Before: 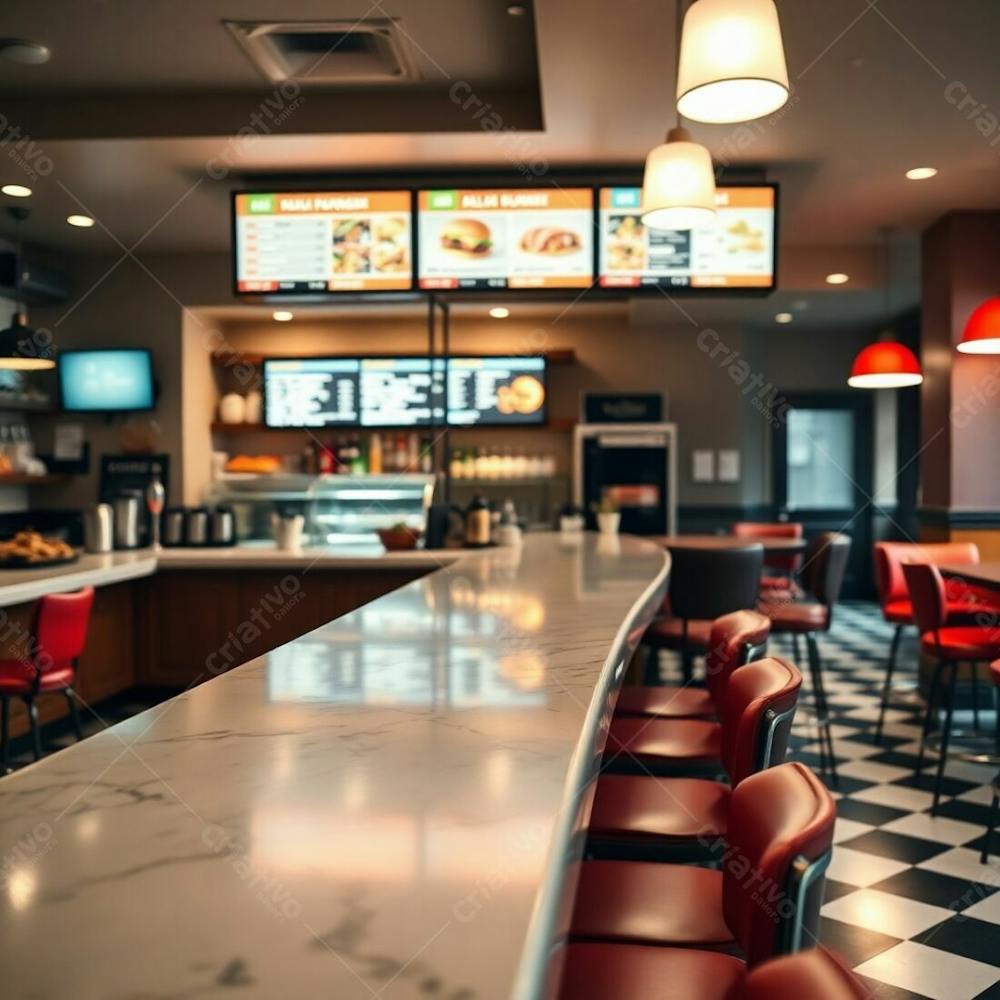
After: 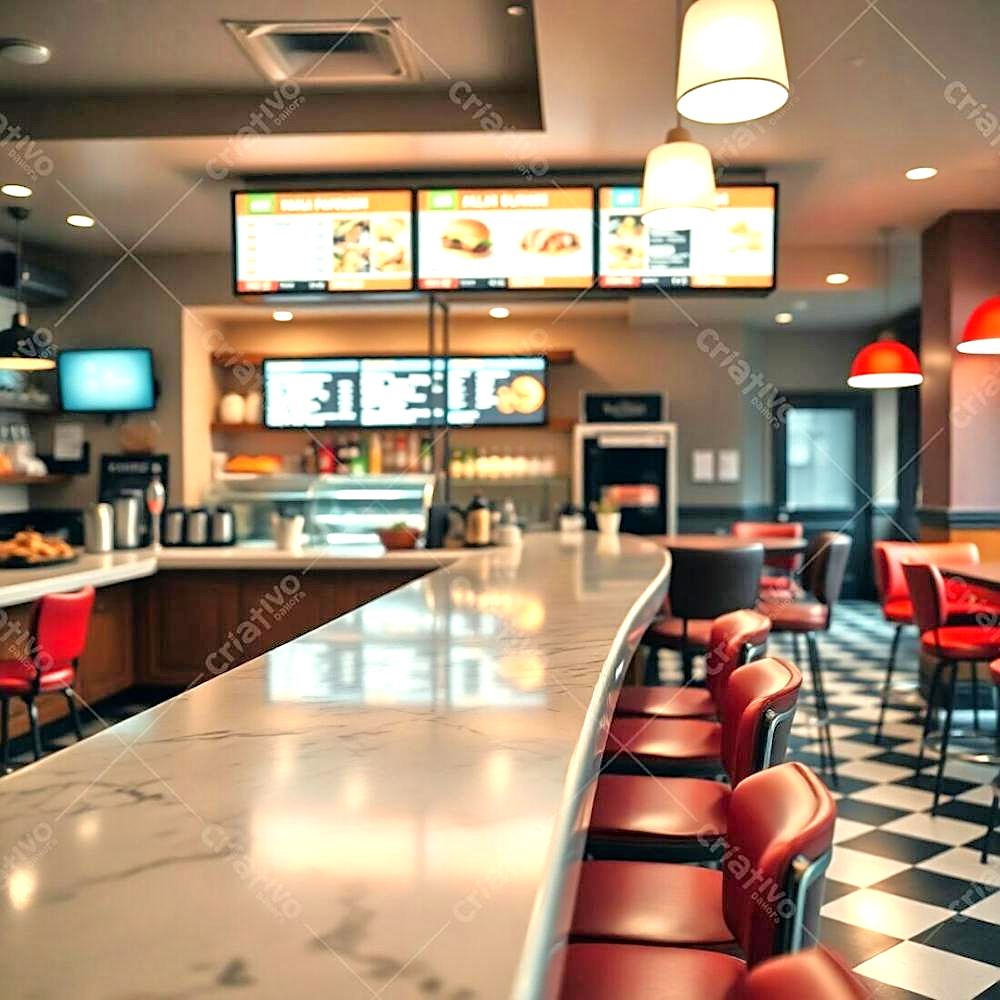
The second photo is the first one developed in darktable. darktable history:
exposure: exposure 0.493 EV, compensate highlight preservation false
tone equalizer: -7 EV 0.15 EV, -6 EV 0.6 EV, -5 EV 1.15 EV, -4 EV 1.33 EV, -3 EV 1.15 EV, -2 EV 0.6 EV, -1 EV 0.15 EV, mask exposure compensation -0.5 EV
sharpen: on, module defaults
